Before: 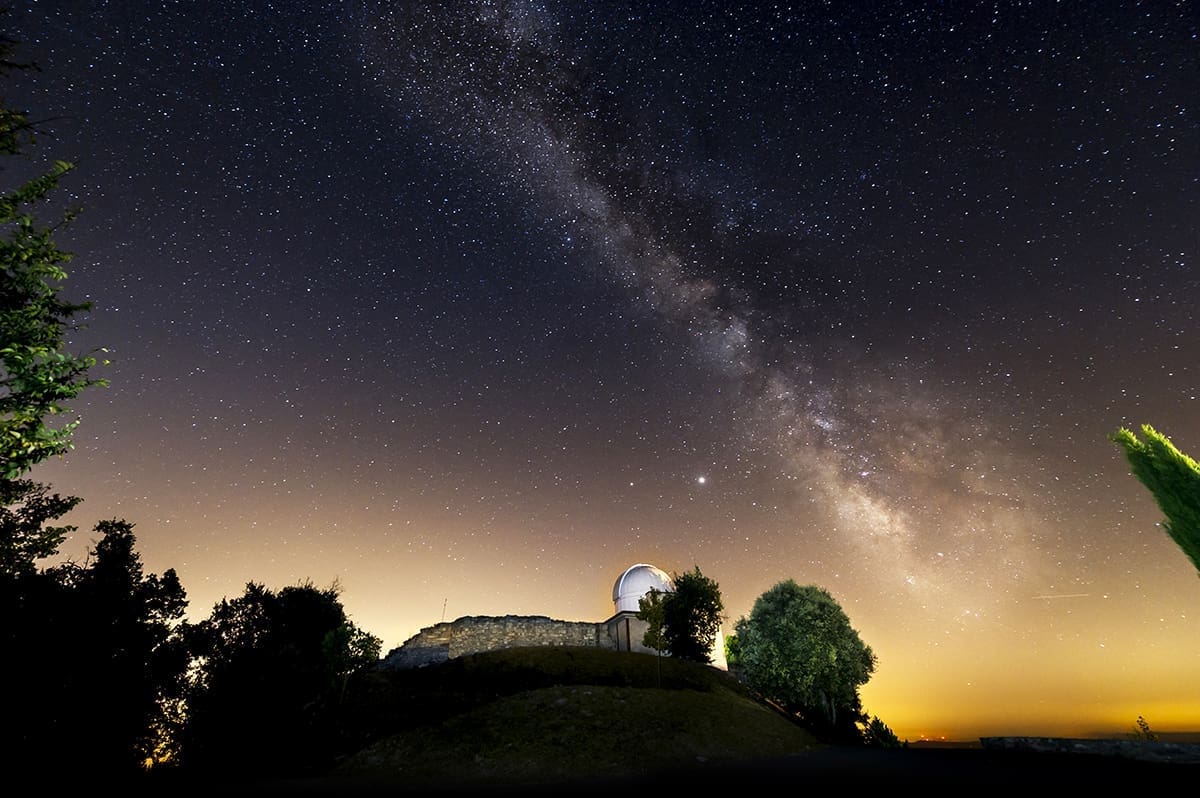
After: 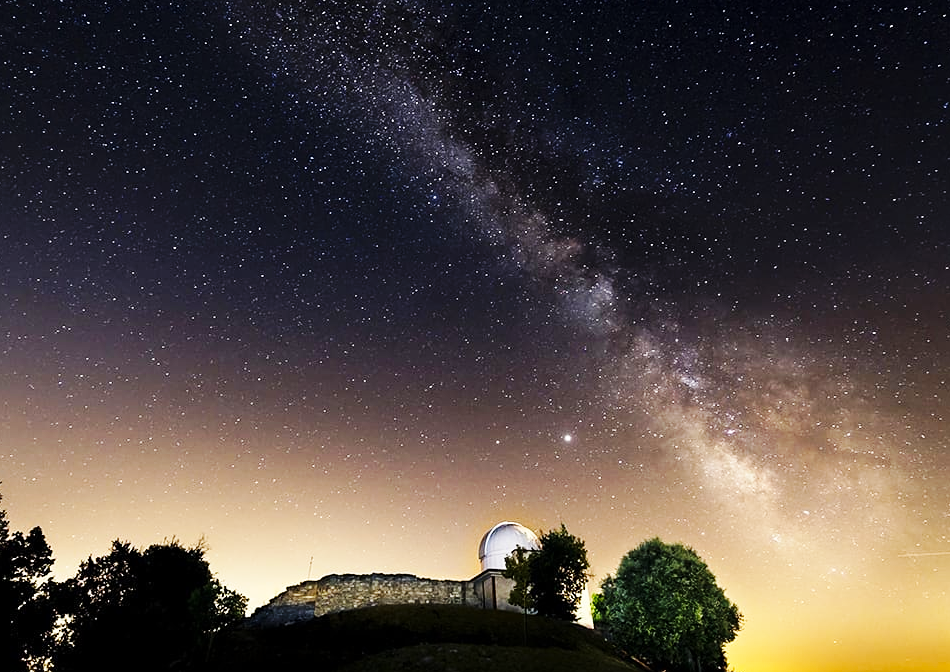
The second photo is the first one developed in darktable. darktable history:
crop: left 11.225%, top 5.381%, right 9.565%, bottom 10.314%
base curve: curves: ch0 [(0, 0) (0.032, 0.025) (0.121, 0.166) (0.206, 0.329) (0.605, 0.79) (1, 1)], preserve colors none
sharpen: amount 0.2
